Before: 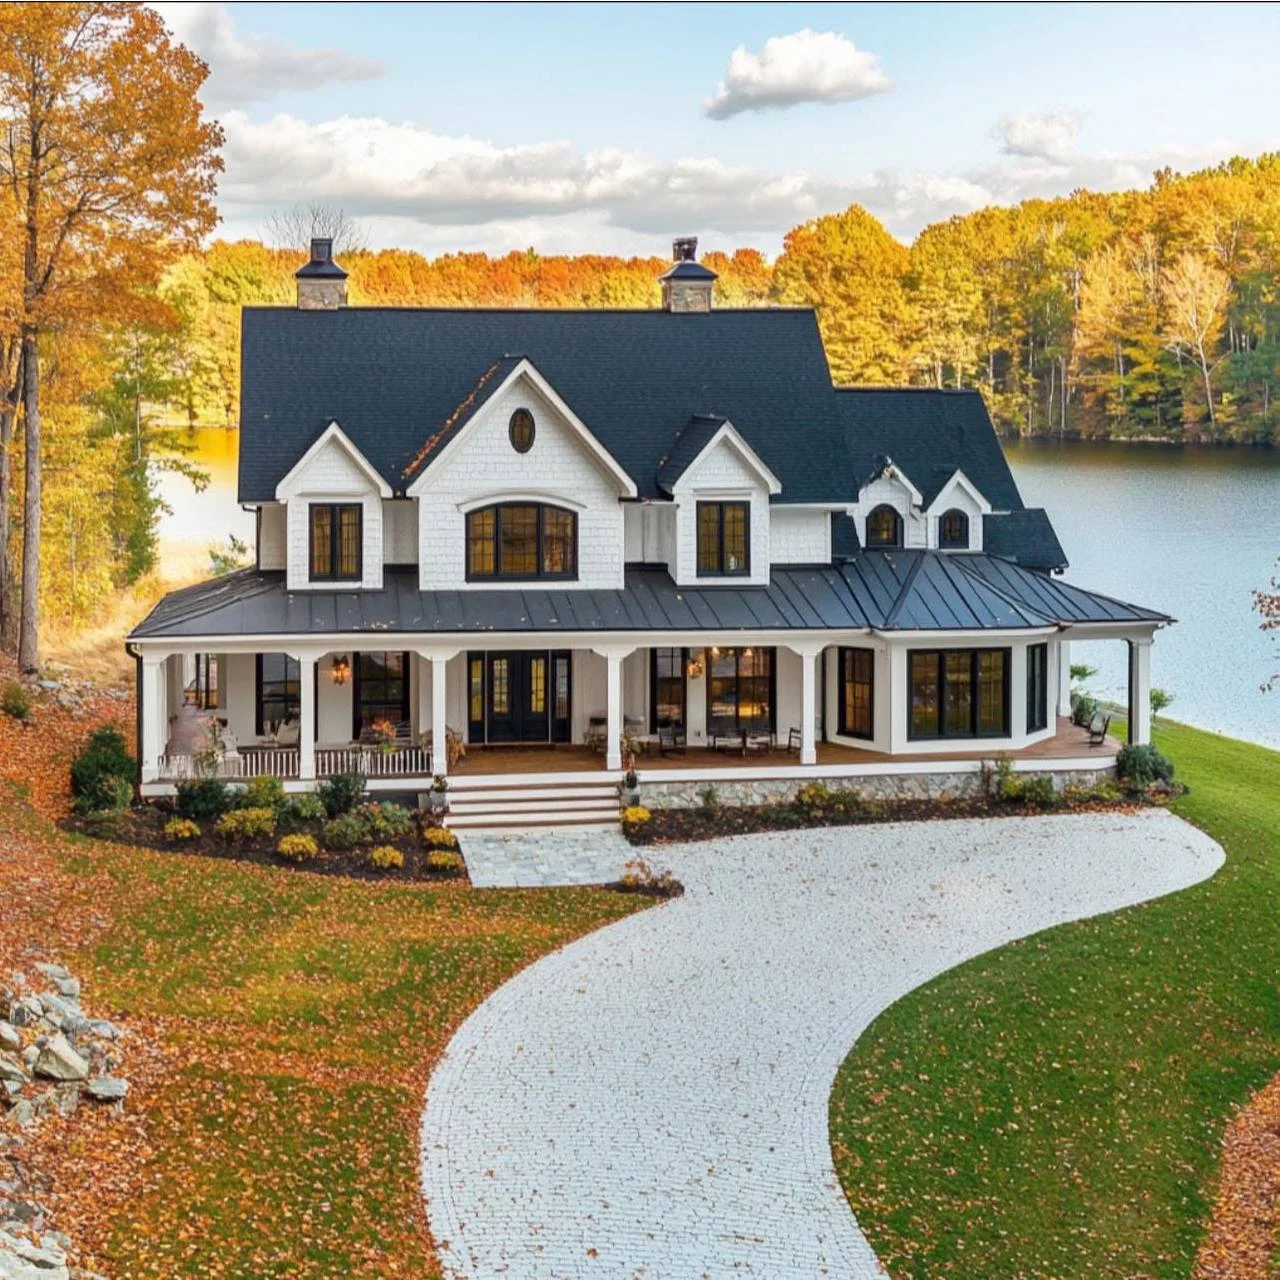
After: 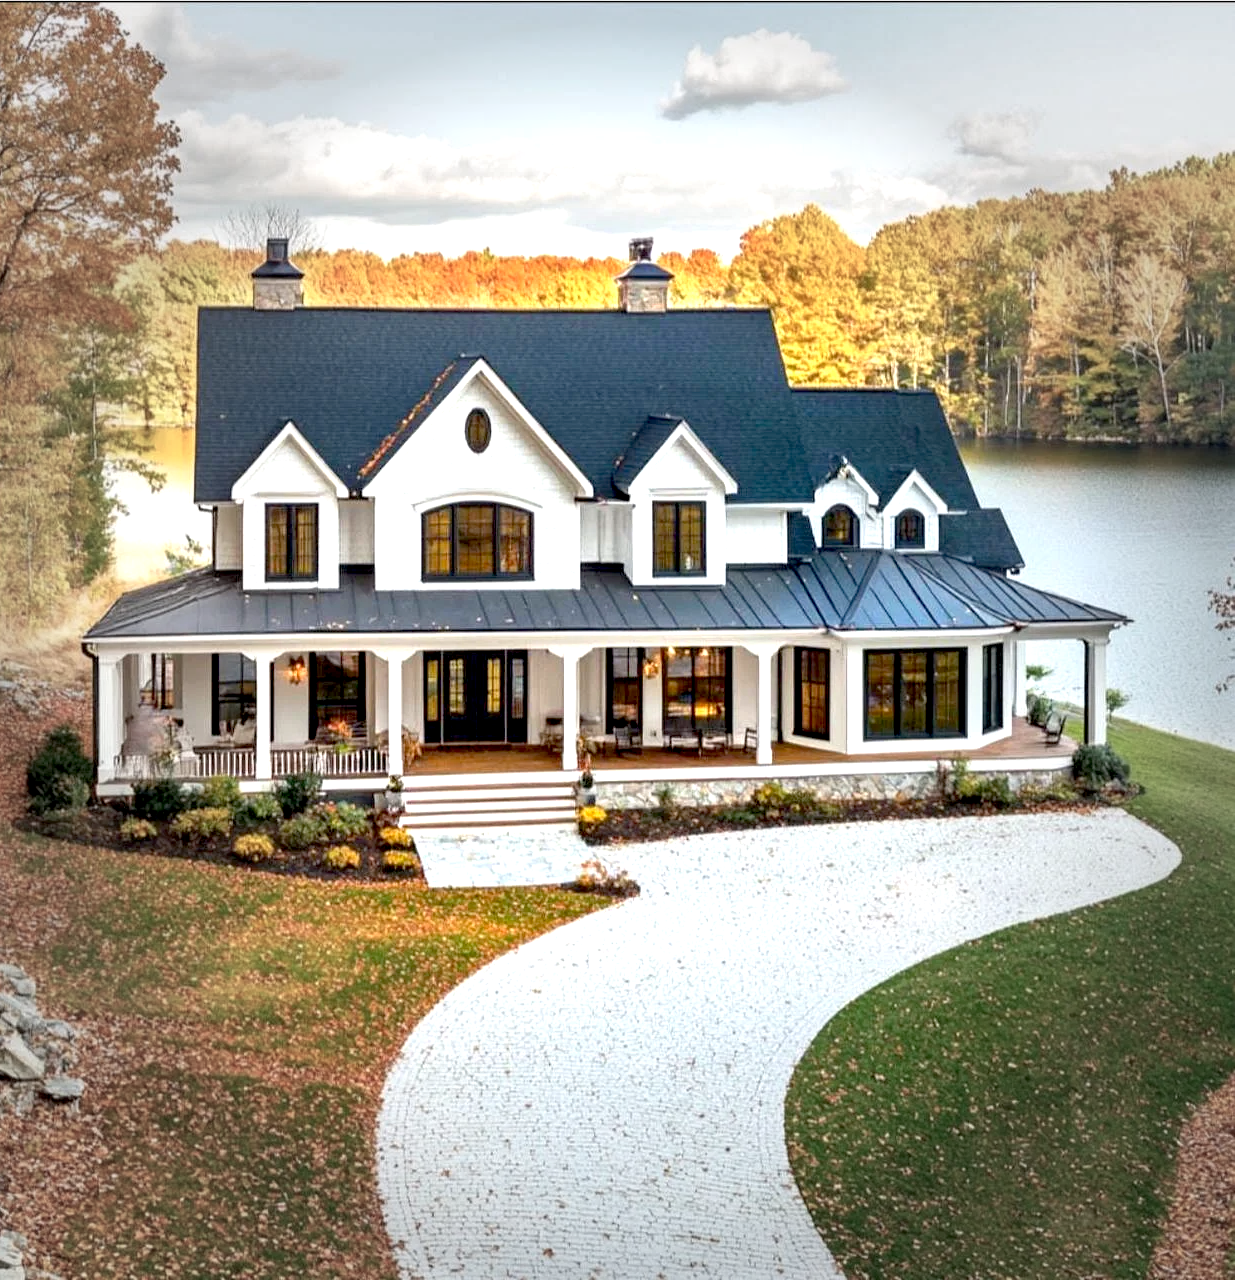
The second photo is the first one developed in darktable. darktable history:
crop and rotate: left 3.449%
exposure: black level correction 0.01, exposure 1 EV, compensate exposure bias true, compensate highlight preservation false
tone equalizer: luminance estimator HSV value / RGB max
vignetting: fall-off start 47.6%, brightness -0.575, center (0, 0.01), automatic ratio true, width/height ratio 1.294
